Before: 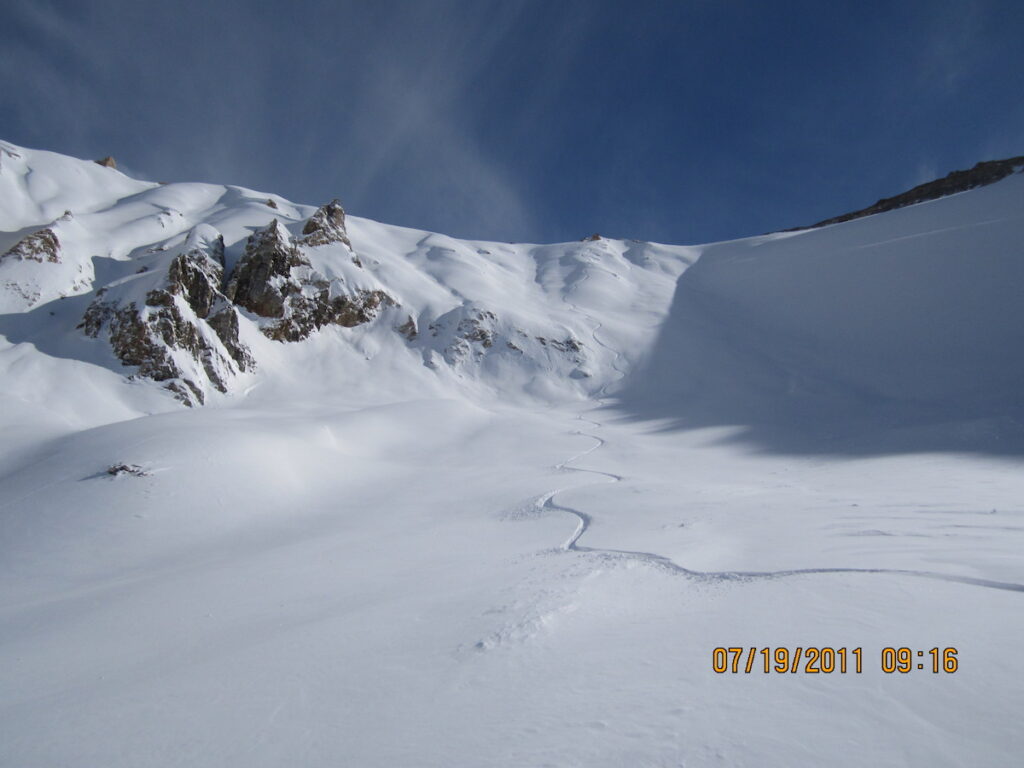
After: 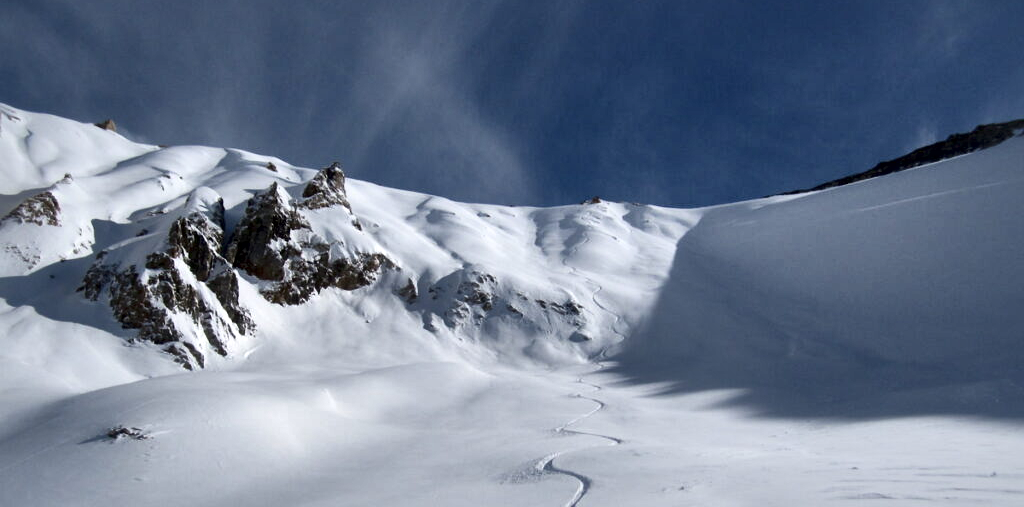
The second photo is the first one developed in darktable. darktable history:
crop and rotate: top 4.9%, bottom 29.067%
shadows and highlights: shadows 20.14, highlights -19.82, soften with gaussian
local contrast: mode bilateral grid, contrast 43, coarseness 68, detail 212%, midtone range 0.2
